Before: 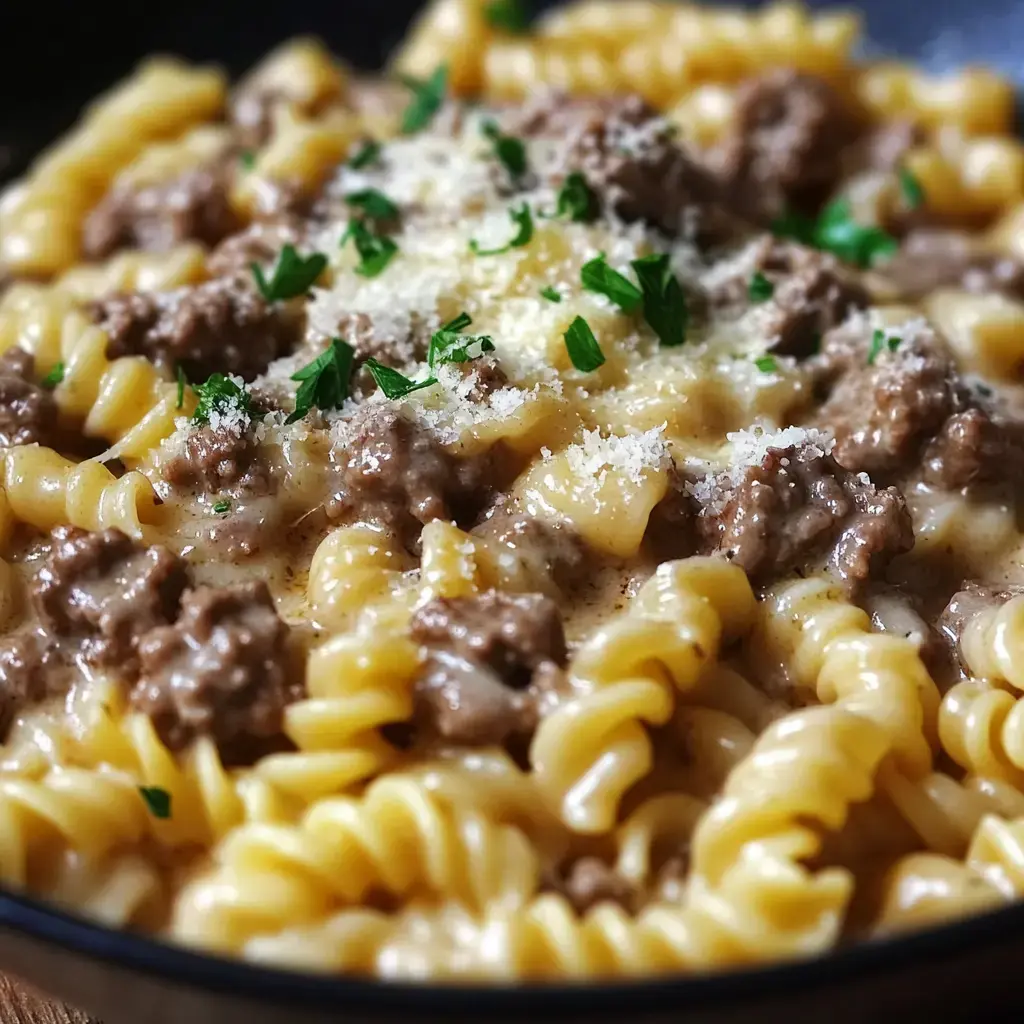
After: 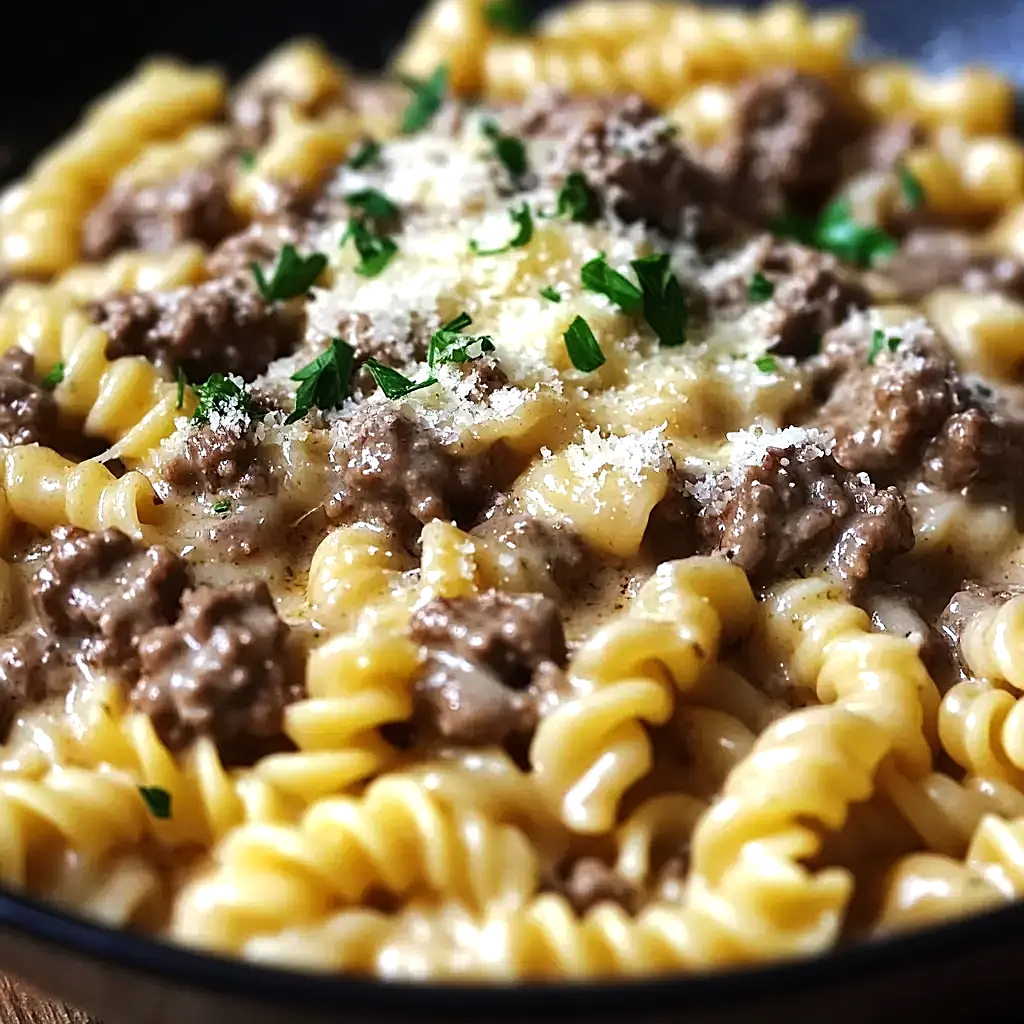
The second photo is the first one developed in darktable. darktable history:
tone equalizer: -8 EV -0.403 EV, -7 EV -0.425 EV, -6 EV -0.36 EV, -5 EV -0.194 EV, -3 EV 0.225 EV, -2 EV 0.318 EV, -1 EV 0.401 EV, +0 EV 0.403 EV, edges refinement/feathering 500, mask exposure compensation -1.57 EV, preserve details no
sharpen: on, module defaults
